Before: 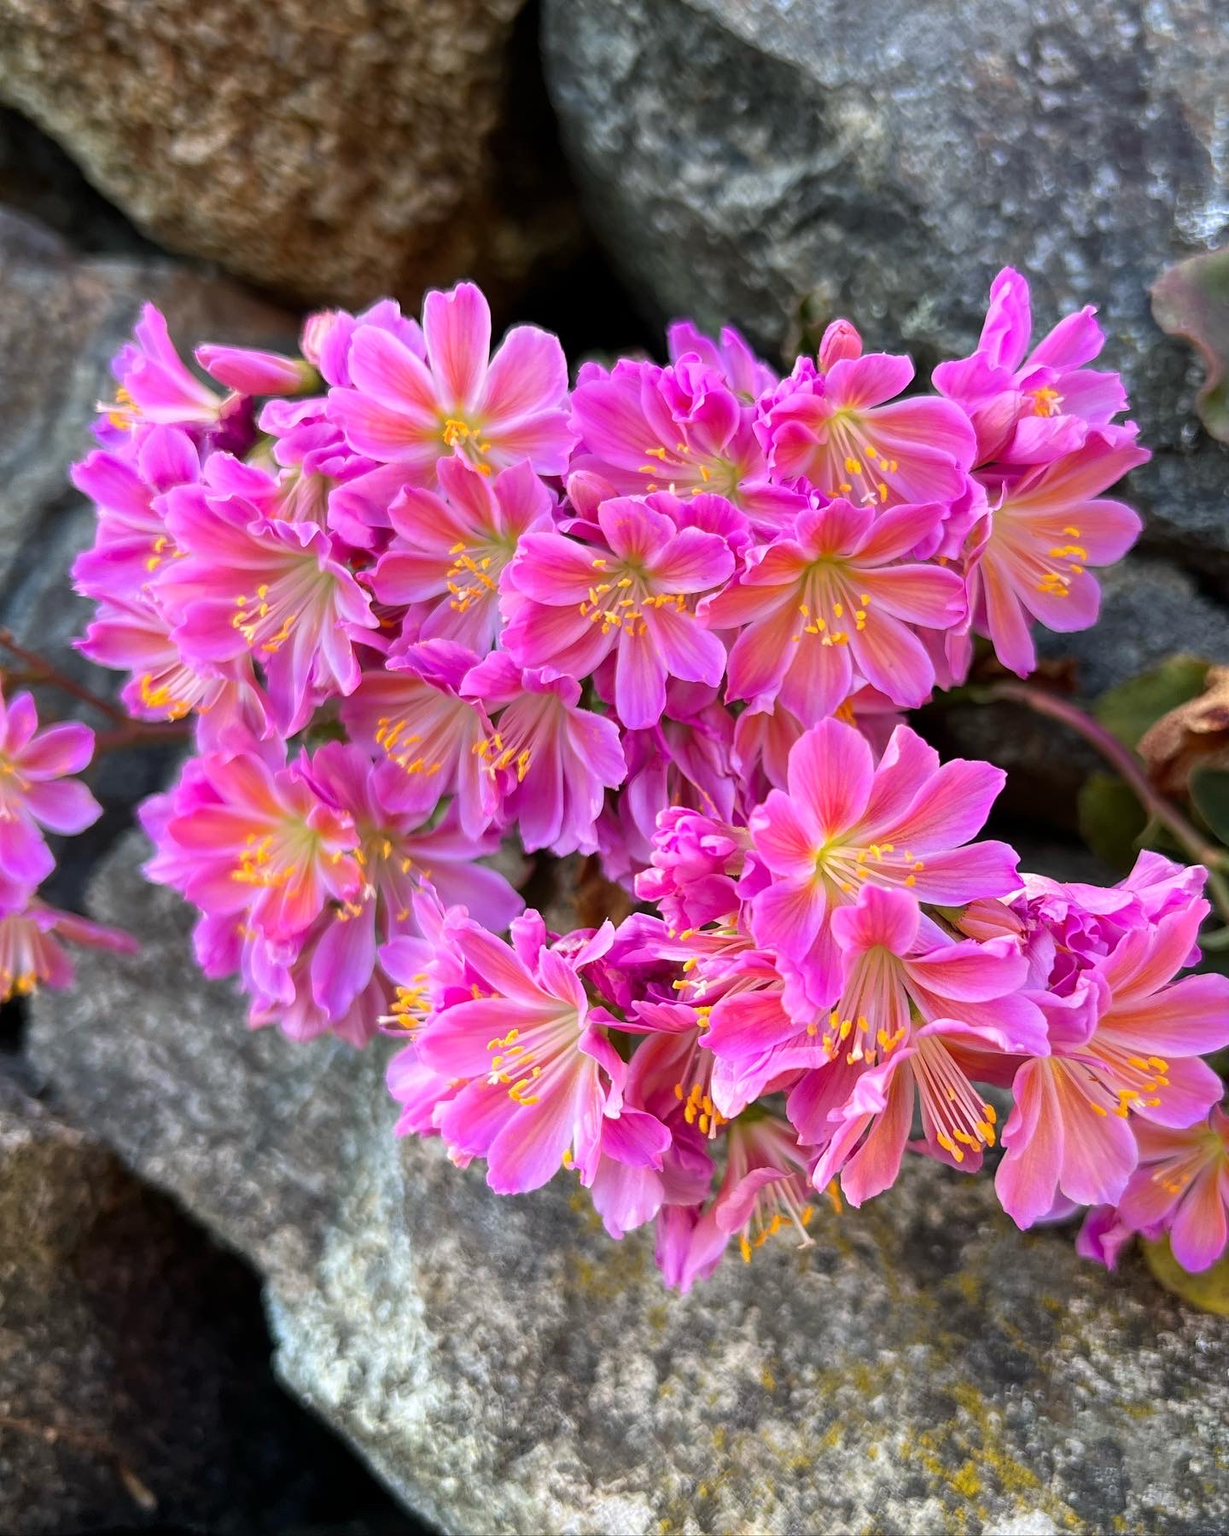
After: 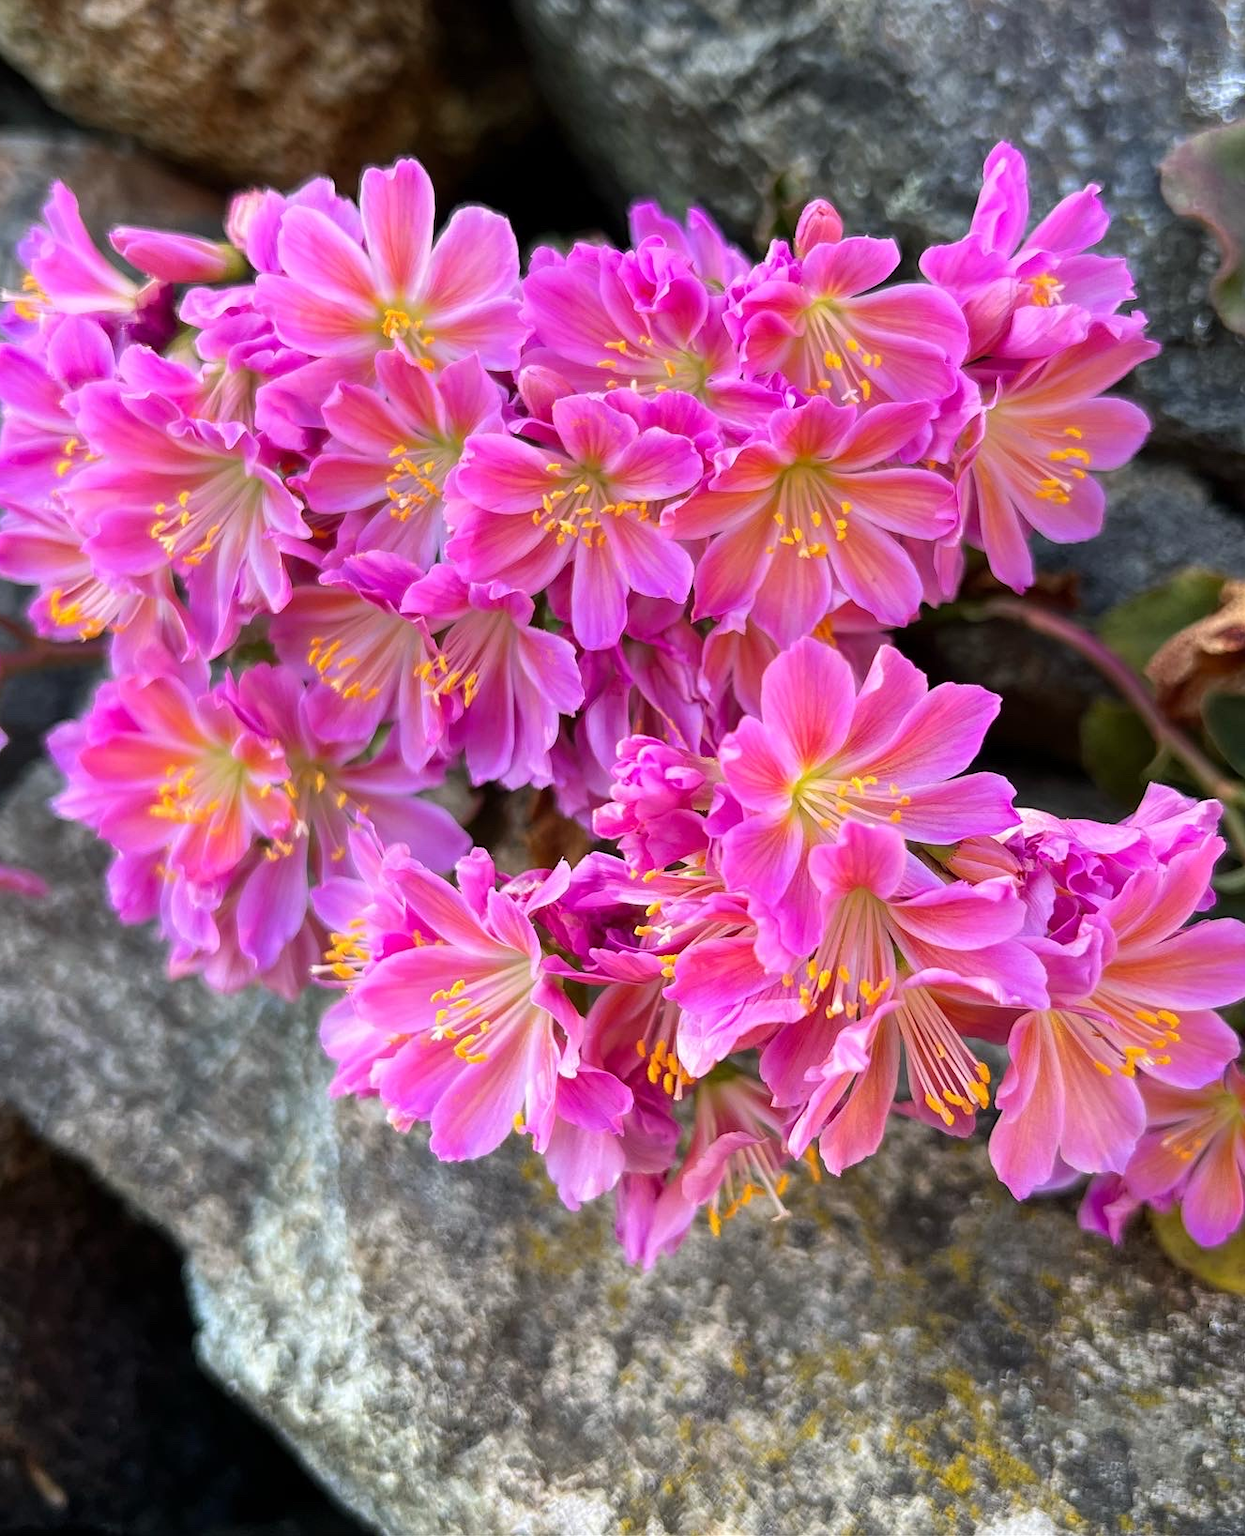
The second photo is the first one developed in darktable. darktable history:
crop and rotate: left 7.802%, top 9.021%
